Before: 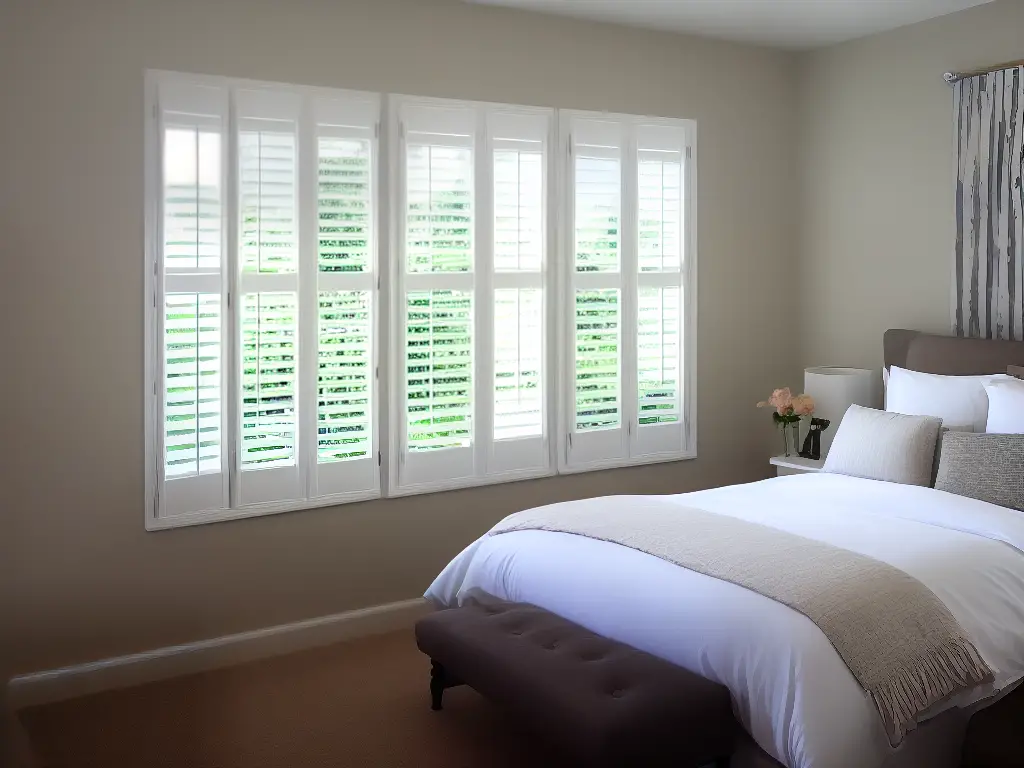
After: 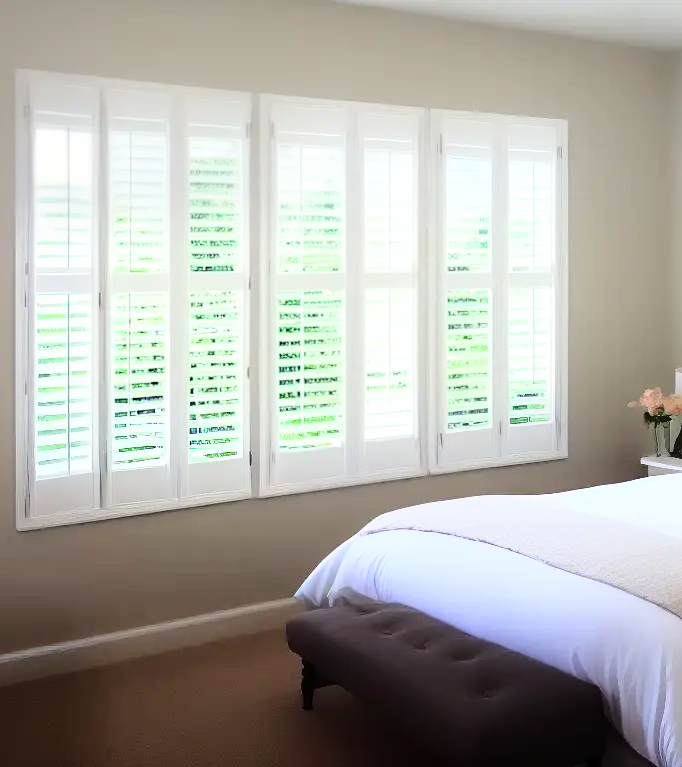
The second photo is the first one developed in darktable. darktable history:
base curve: curves: ch0 [(0, 0) (0.028, 0.03) (0.121, 0.232) (0.46, 0.748) (0.859, 0.968) (1, 1)]
crop and rotate: left 12.673%, right 20.66%
